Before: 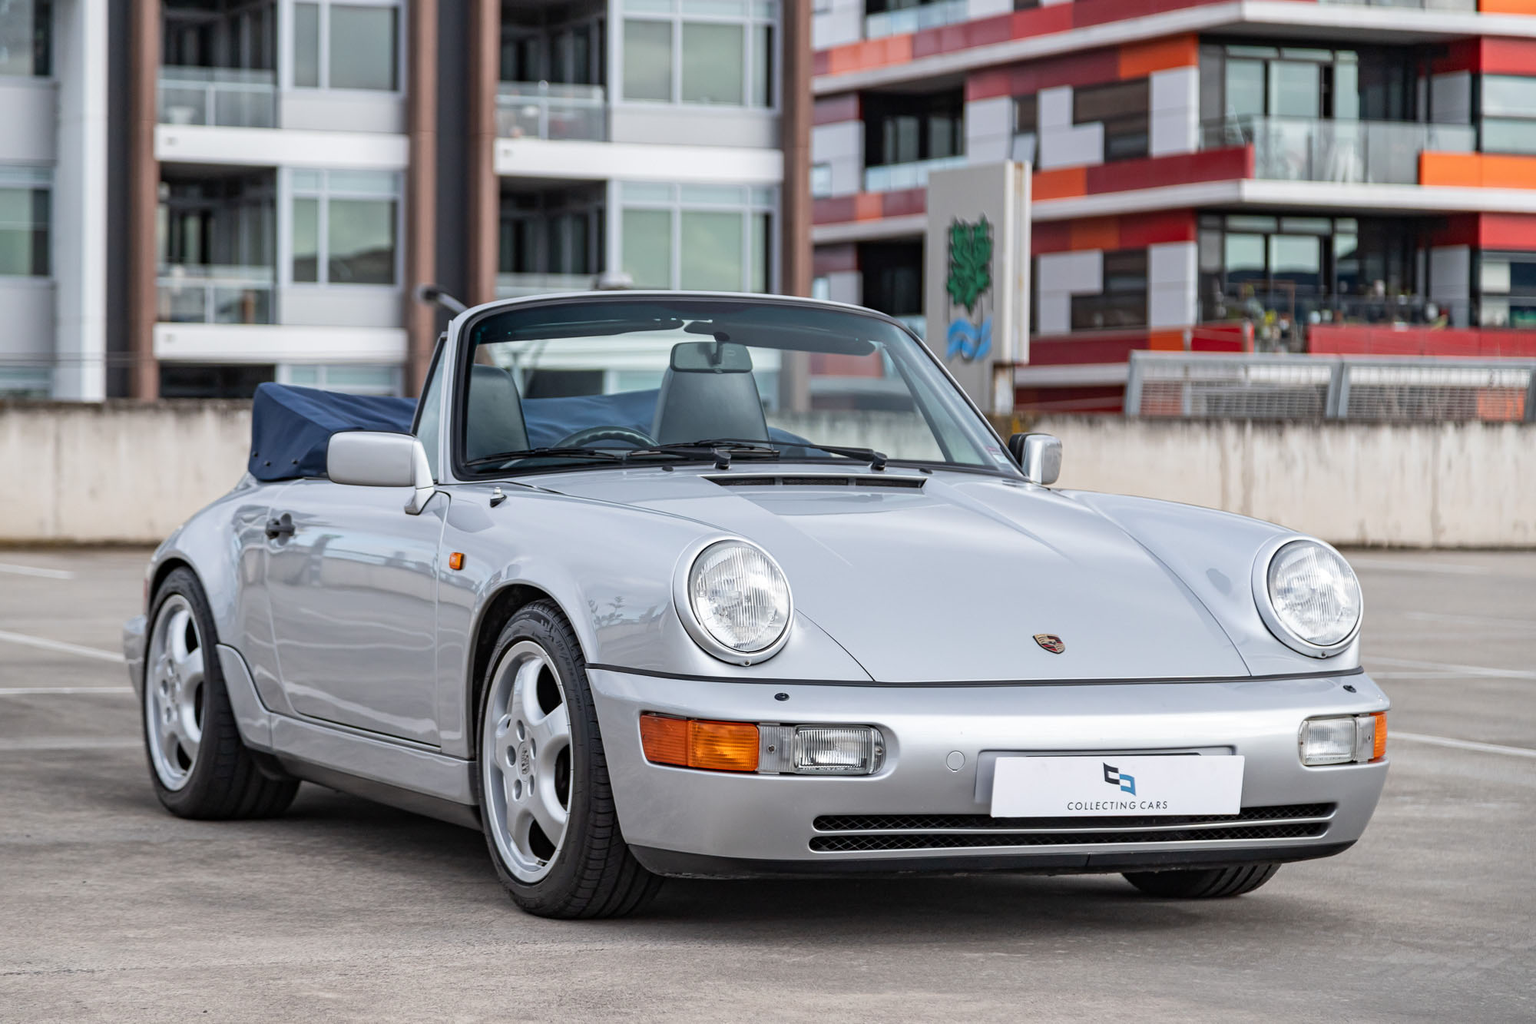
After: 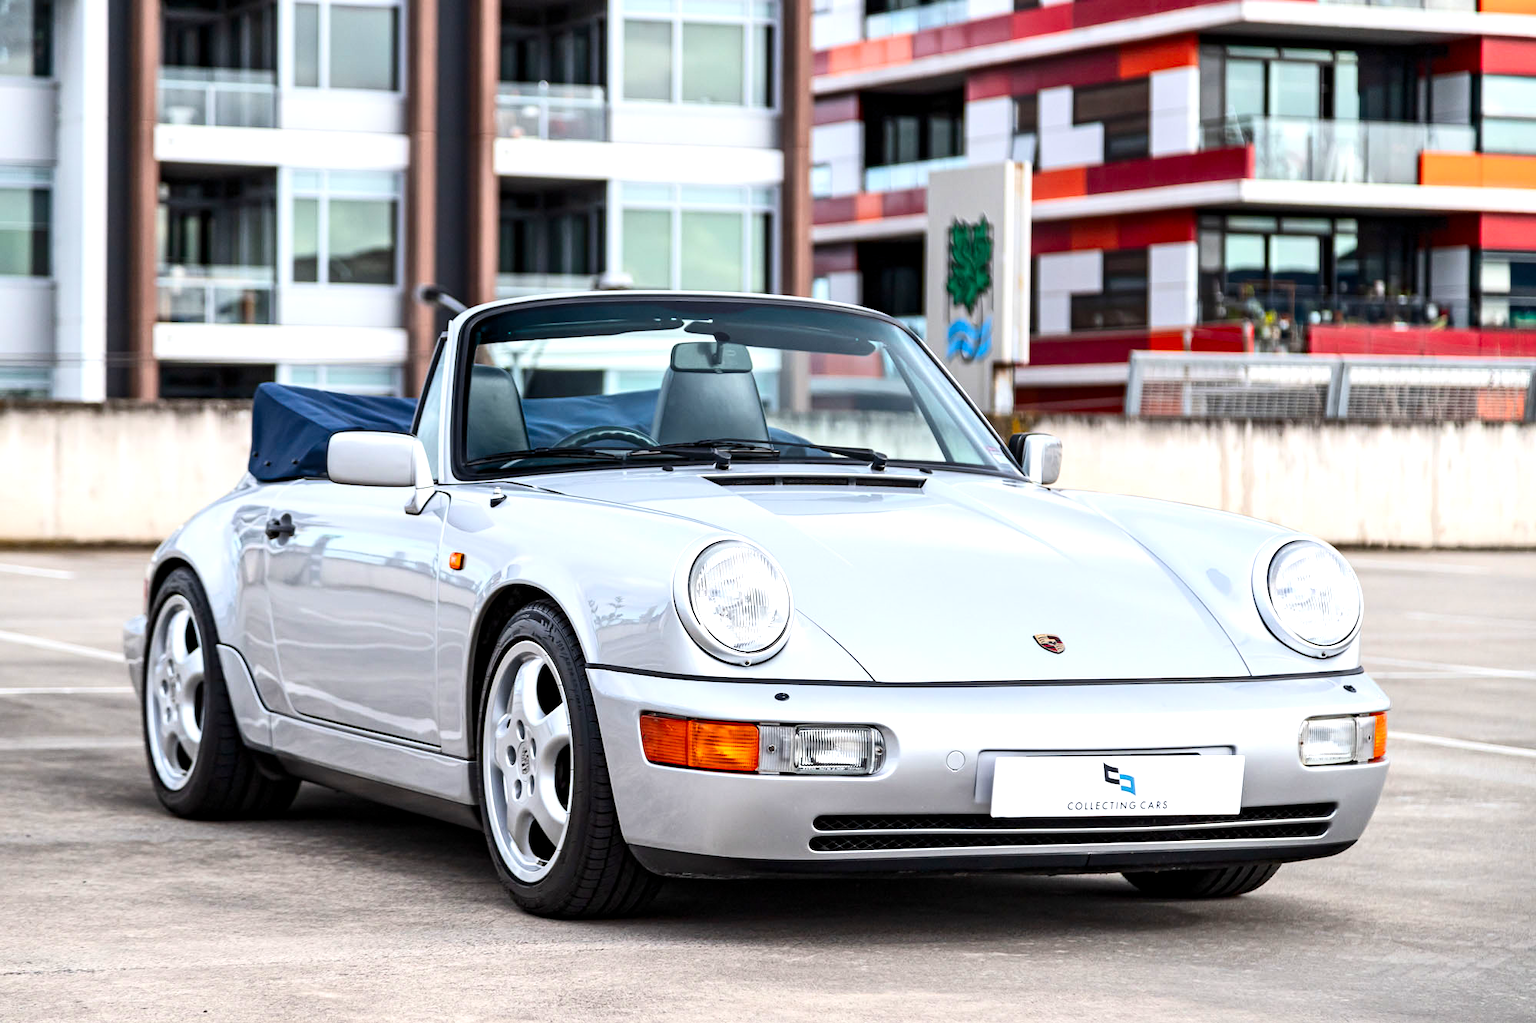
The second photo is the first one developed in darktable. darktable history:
exposure: black level correction 0, exposure 0.7 EV, compensate highlight preservation false
levels: levels [0.016, 0.5, 0.996]
contrast brightness saturation: contrast 0.19, brightness -0.11, saturation 0.21
